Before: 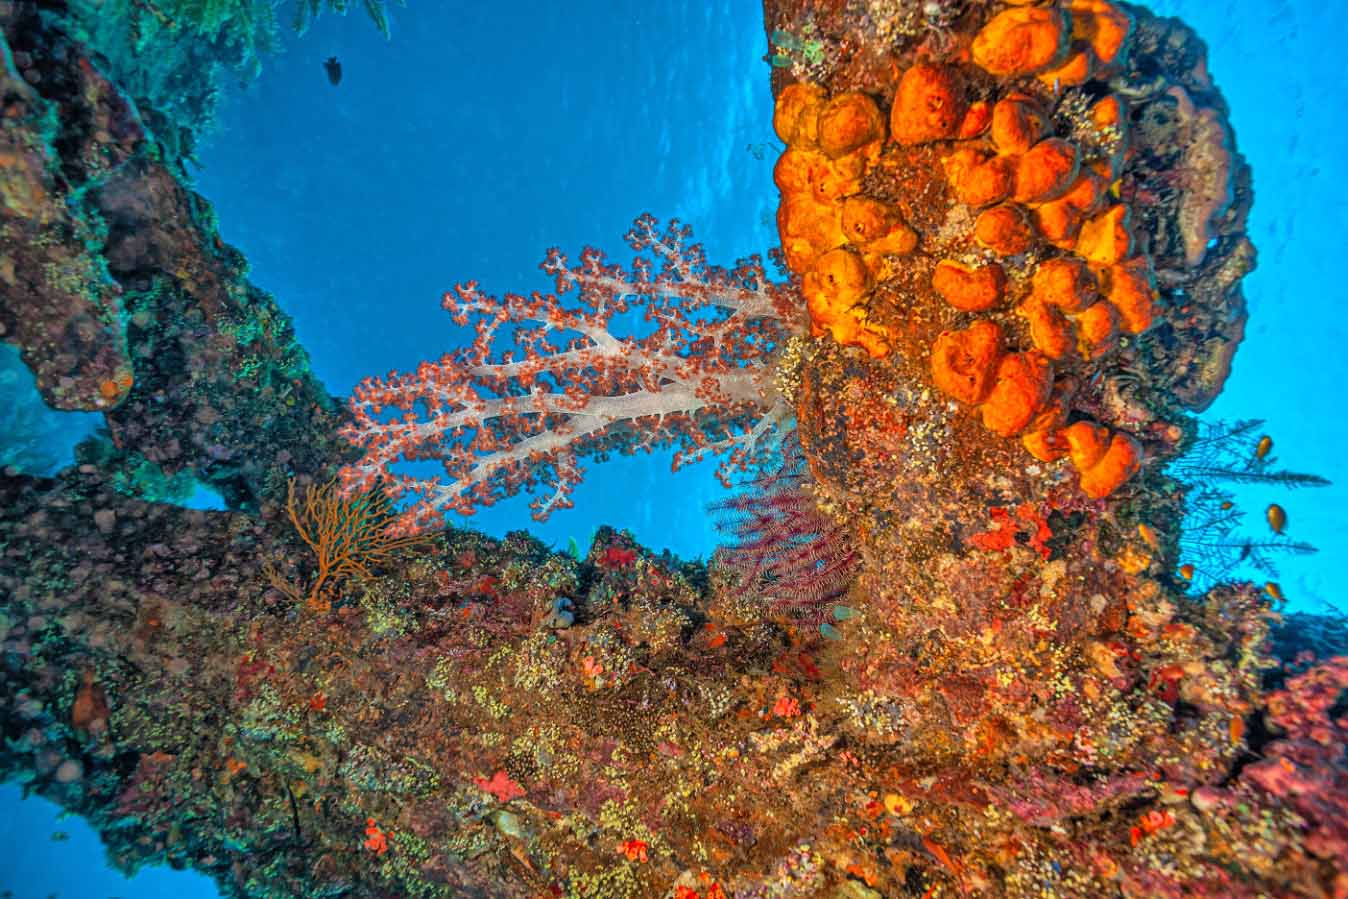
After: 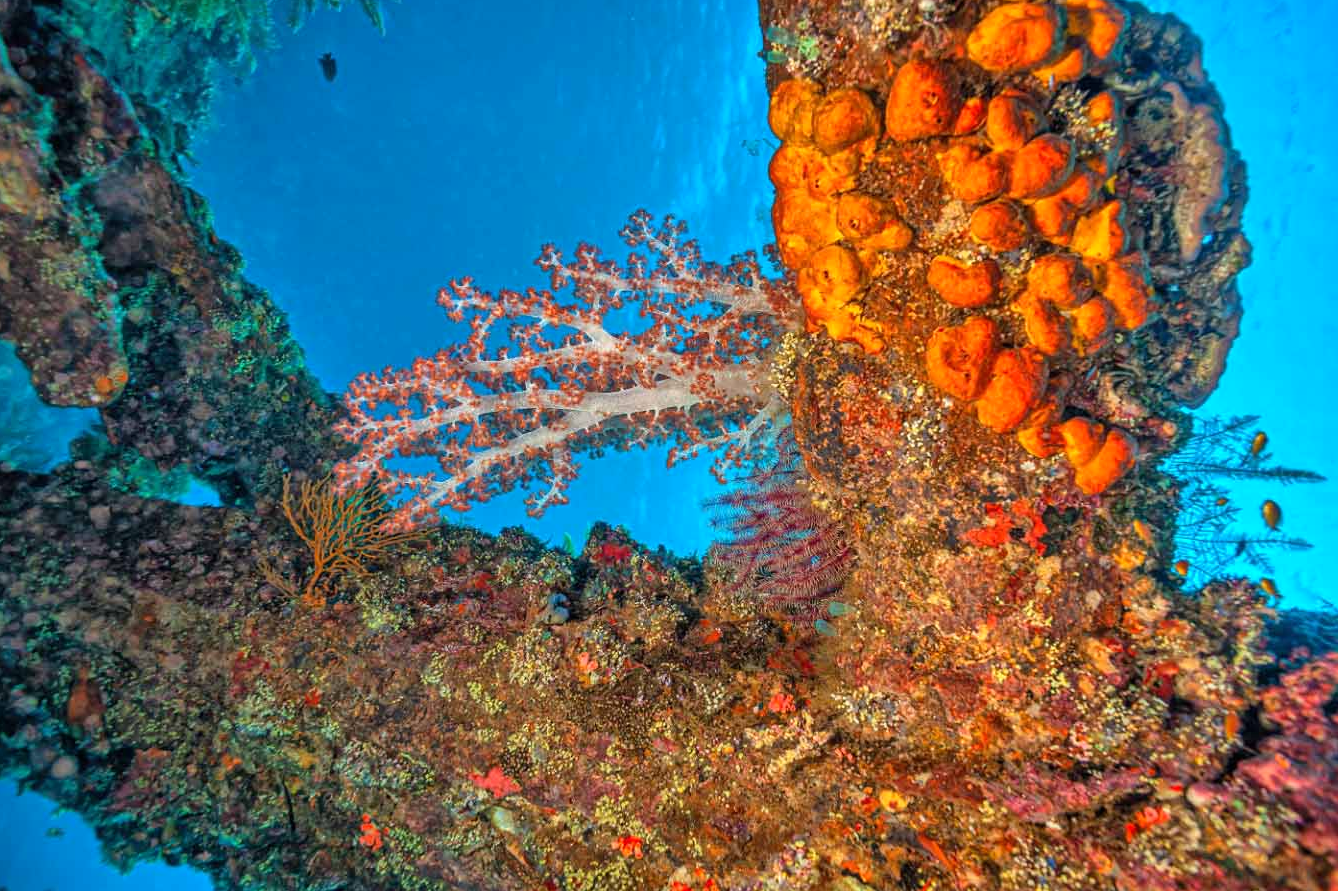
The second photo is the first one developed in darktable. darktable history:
crop: left 0.434%, top 0.485%, right 0.244%, bottom 0.386%
levels: levels [0, 0.48, 0.961]
